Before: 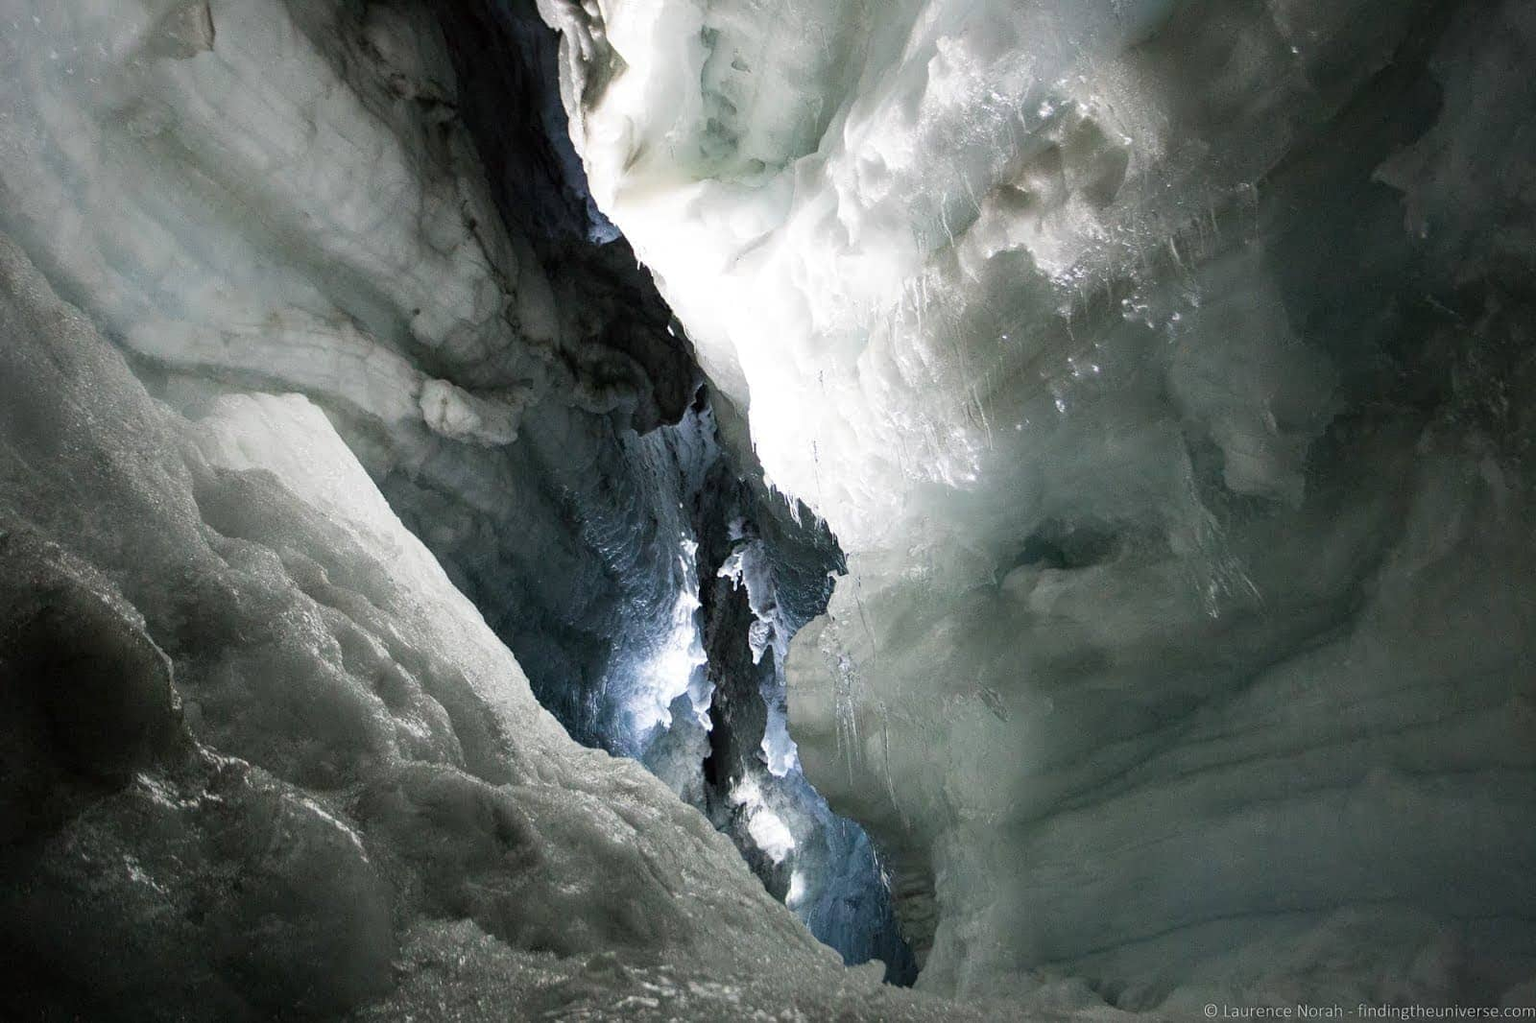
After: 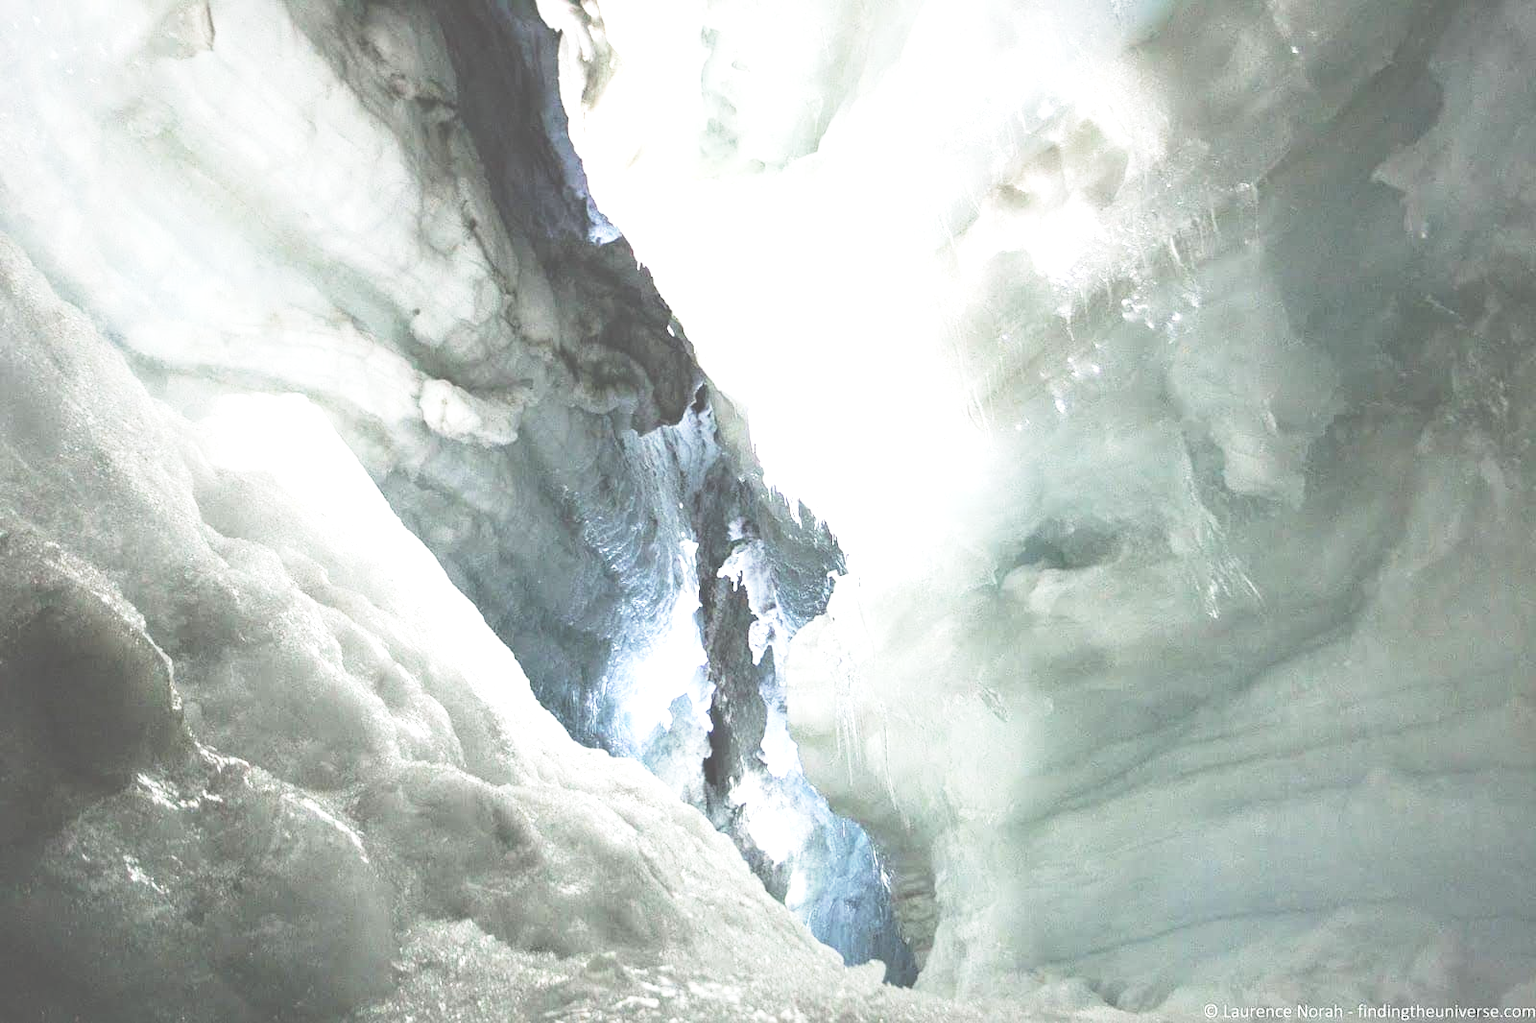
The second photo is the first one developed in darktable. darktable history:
base curve: curves: ch0 [(0, 0) (0.028, 0.03) (0.121, 0.232) (0.46, 0.748) (0.859, 0.968) (1, 1)], preserve colors none
exposure: black level correction -0.023, exposure 1.397 EV, compensate highlight preservation false
